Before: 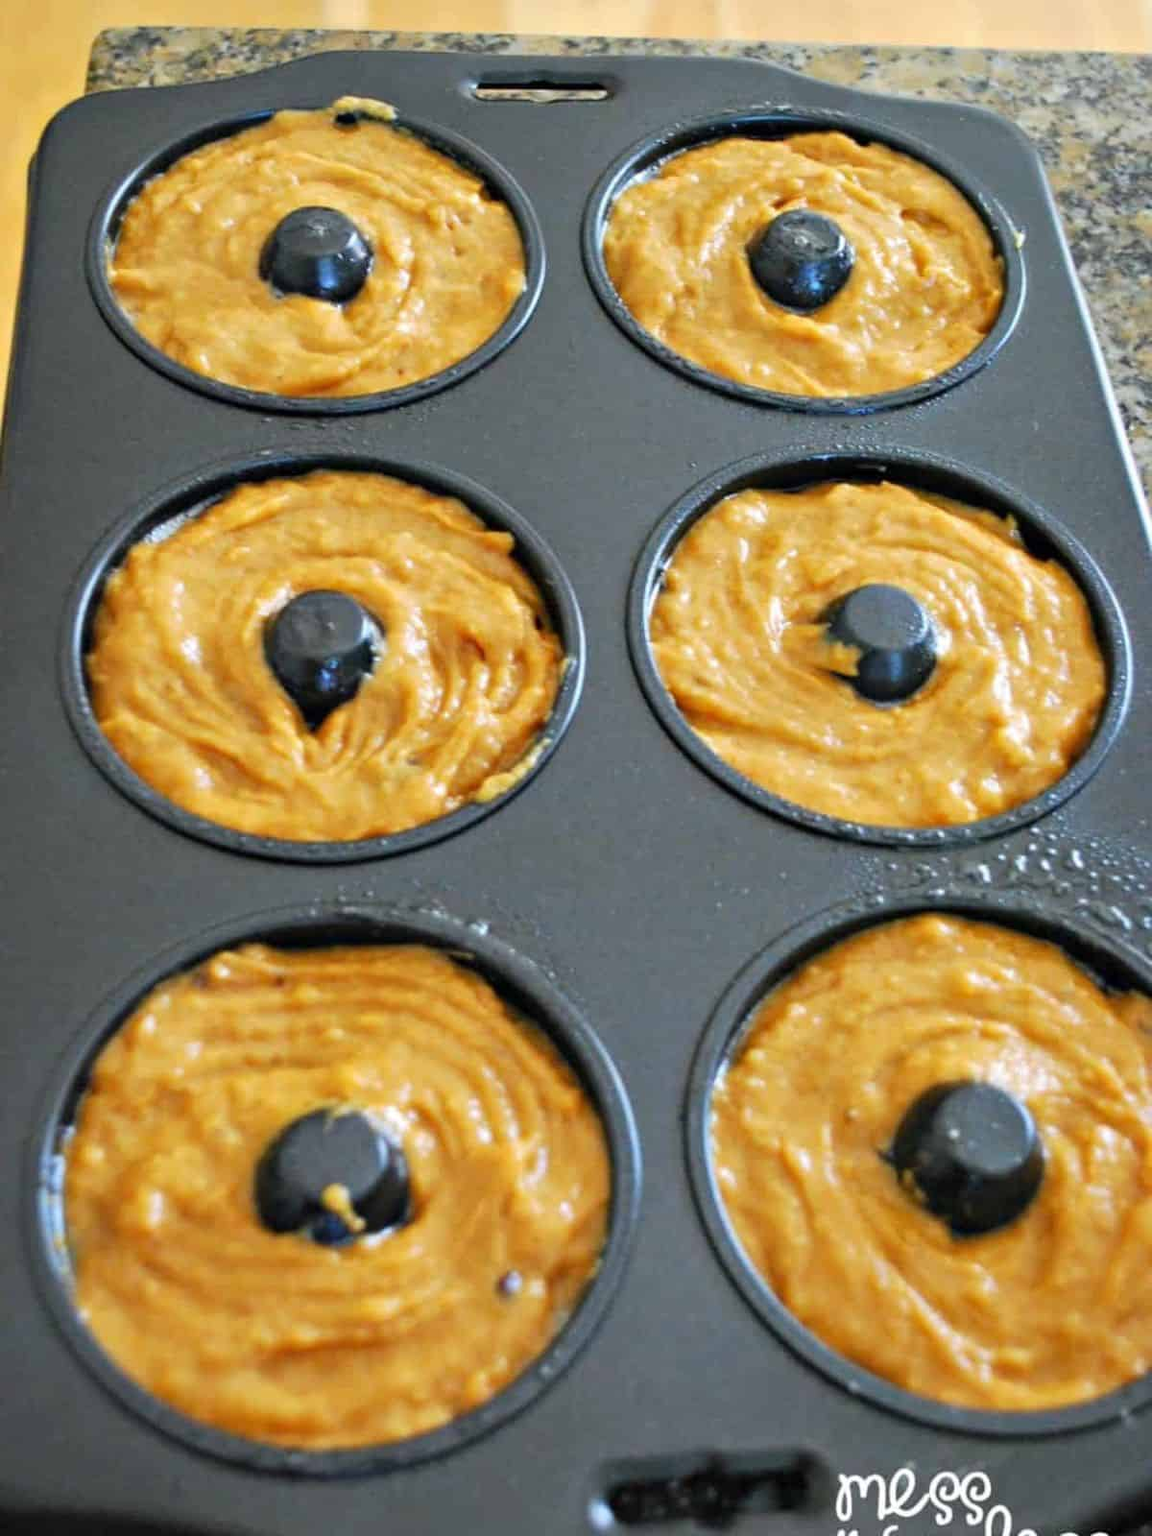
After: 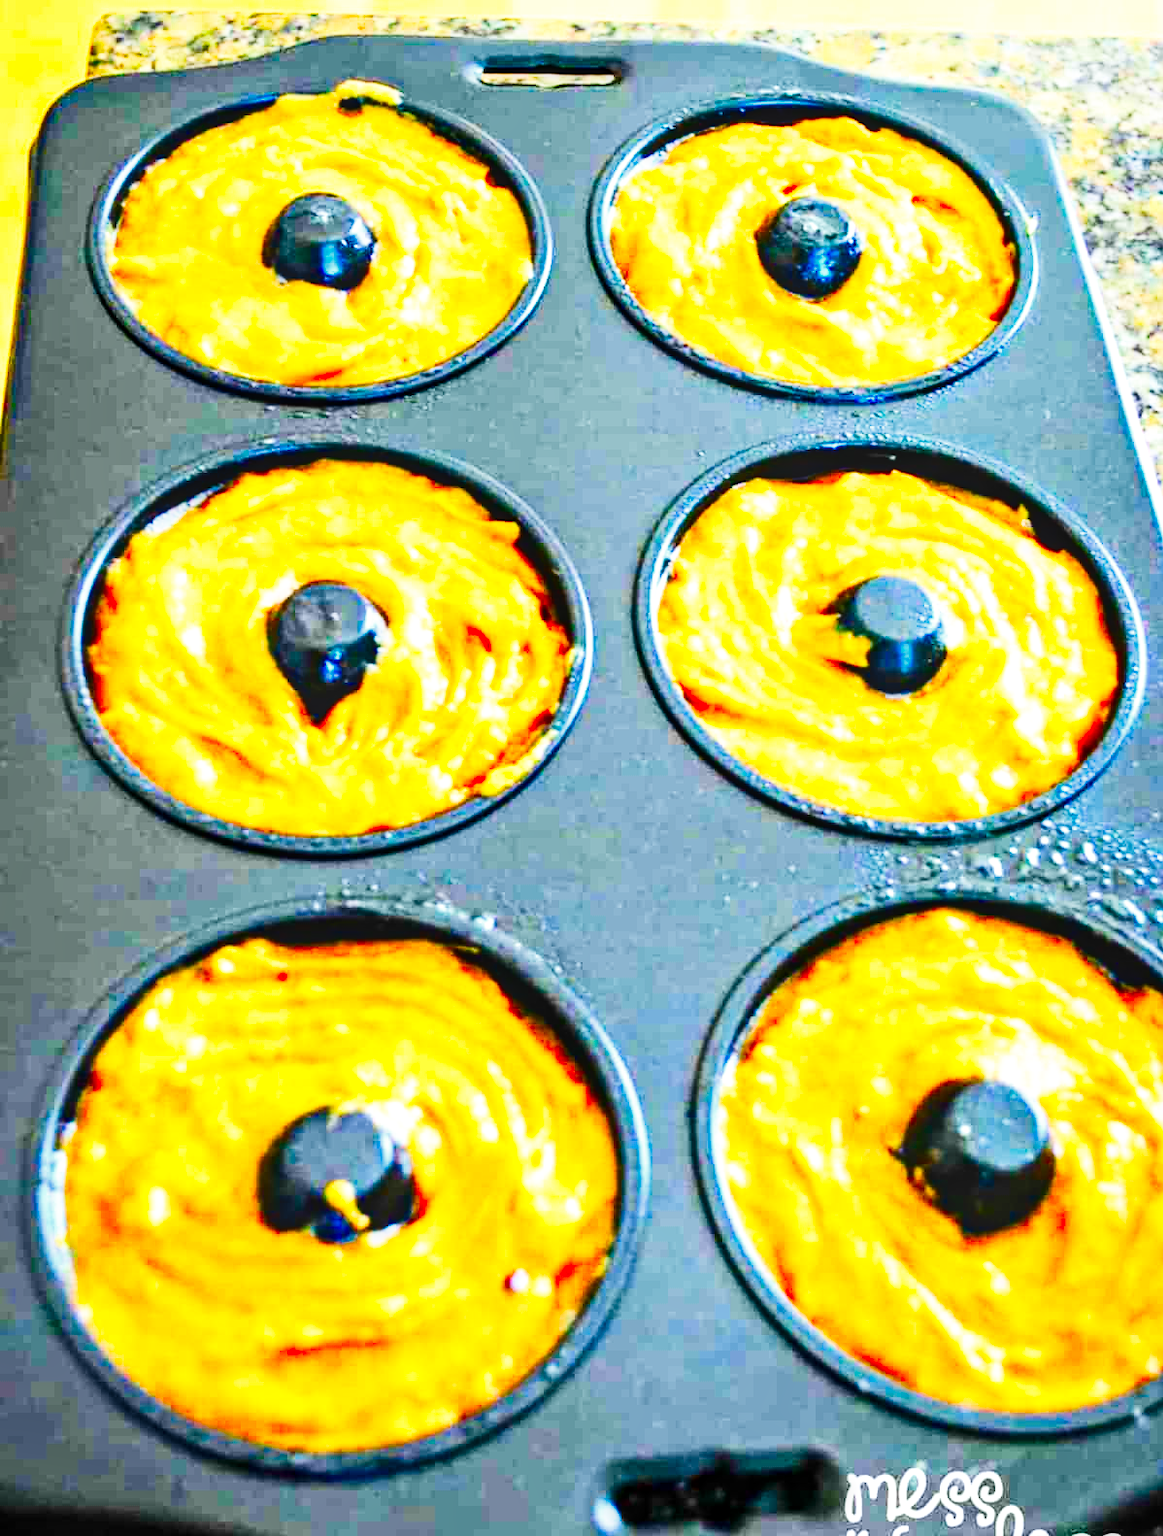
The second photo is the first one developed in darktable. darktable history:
local contrast: on, module defaults
crop: top 1.103%, right 0.115%
contrast brightness saturation: contrast 0.268, brightness 0.013, saturation 0.872
base curve: curves: ch0 [(0, 0) (0.007, 0.004) (0.027, 0.03) (0.046, 0.07) (0.207, 0.54) (0.442, 0.872) (0.673, 0.972) (1, 1)], preserve colors none
velvia: strength 31.39%, mid-tones bias 0.201
color zones: curves: ch0 [(0, 0.5) (0.125, 0.4) (0.25, 0.5) (0.375, 0.4) (0.5, 0.4) (0.625, 0.35) (0.75, 0.35) (0.875, 0.5)]; ch1 [(0, 0.35) (0.125, 0.45) (0.25, 0.35) (0.375, 0.35) (0.5, 0.35) (0.625, 0.35) (0.75, 0.45) (0.875, 0.35)]; ch2 [(0, 0.6) (0.125, 0.5) (0.25, 0.5) (0.375, 0.6) (0.5, 0.6) (0.625, 0.5) (0.75, 0.5) (0.875, 0.5)], mix -62.32%
